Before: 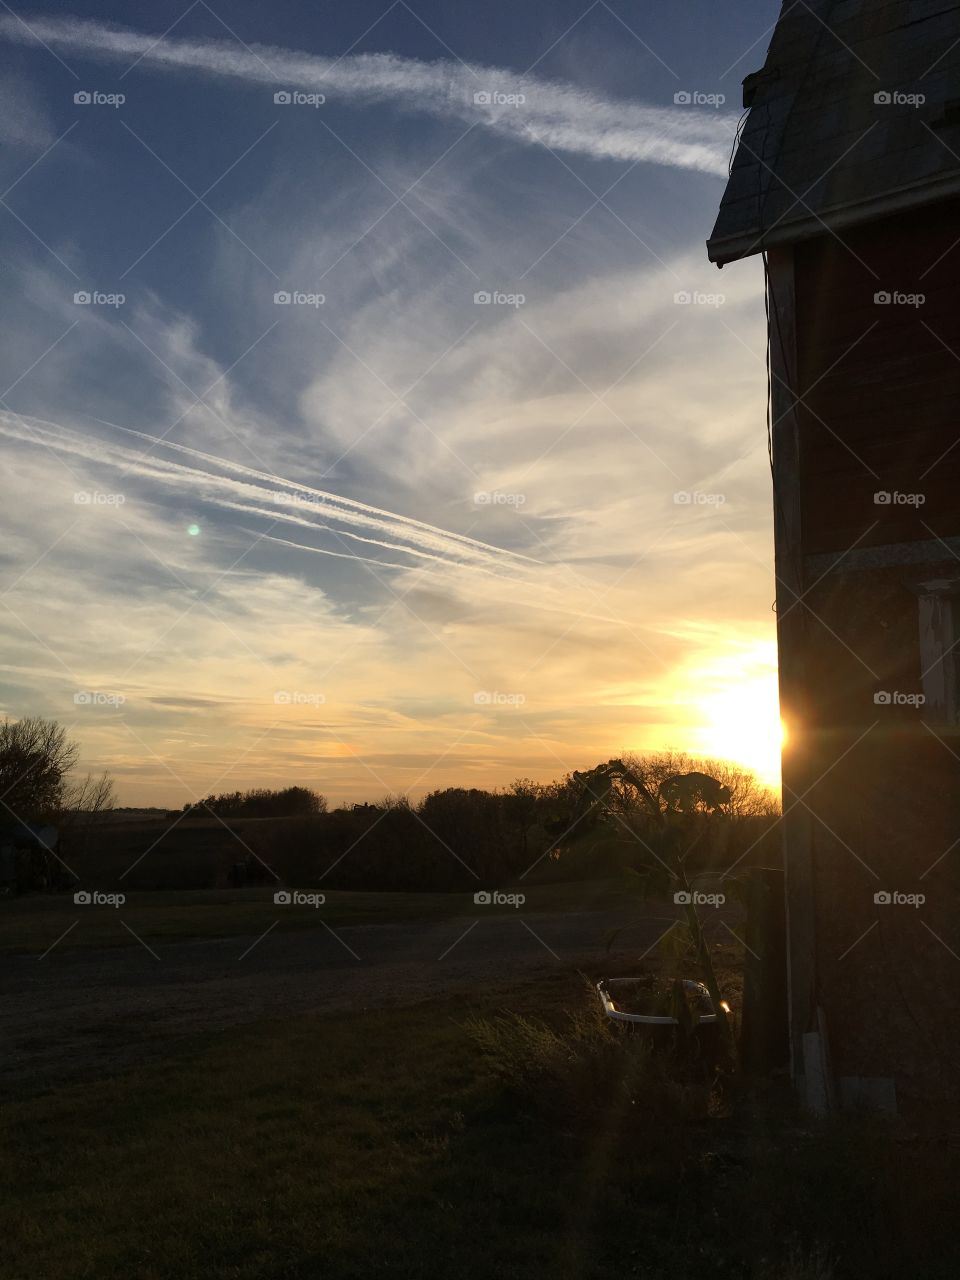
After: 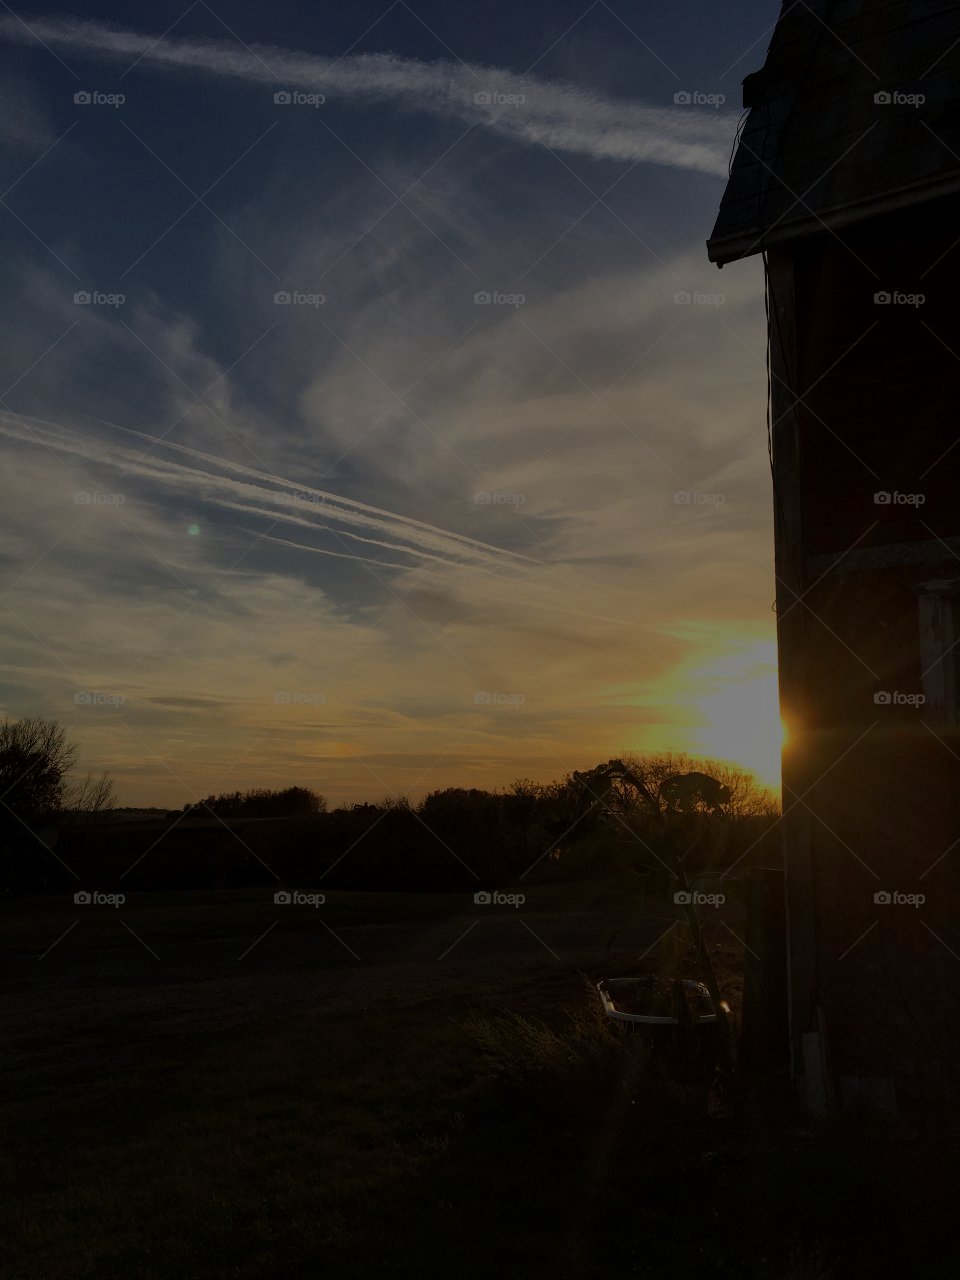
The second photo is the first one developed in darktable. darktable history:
local contrast: highlights 107%, shadows 102%, detail 119%, midtone range 0.2
color balance rgb: power › chroma 0.244%, power › hue 62.09°, linear chroma grading › global chroma 9.947%, perceptual saturation grading › global saturation 15.114%, perceptual brilliance grading › global brilliance -48.239%
